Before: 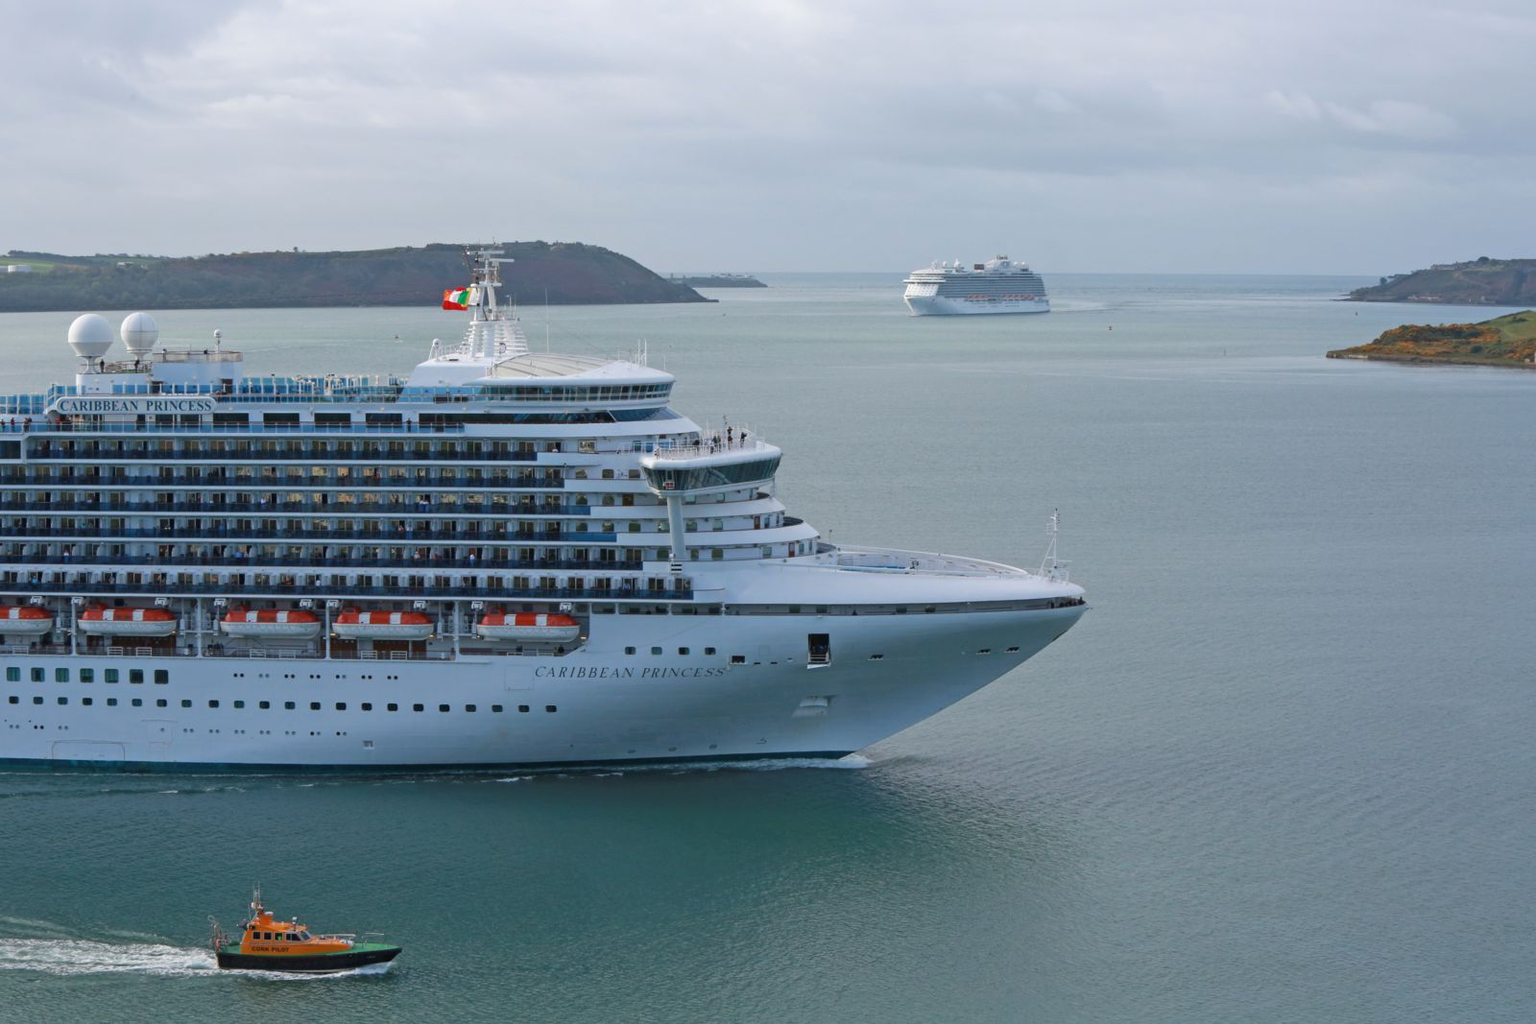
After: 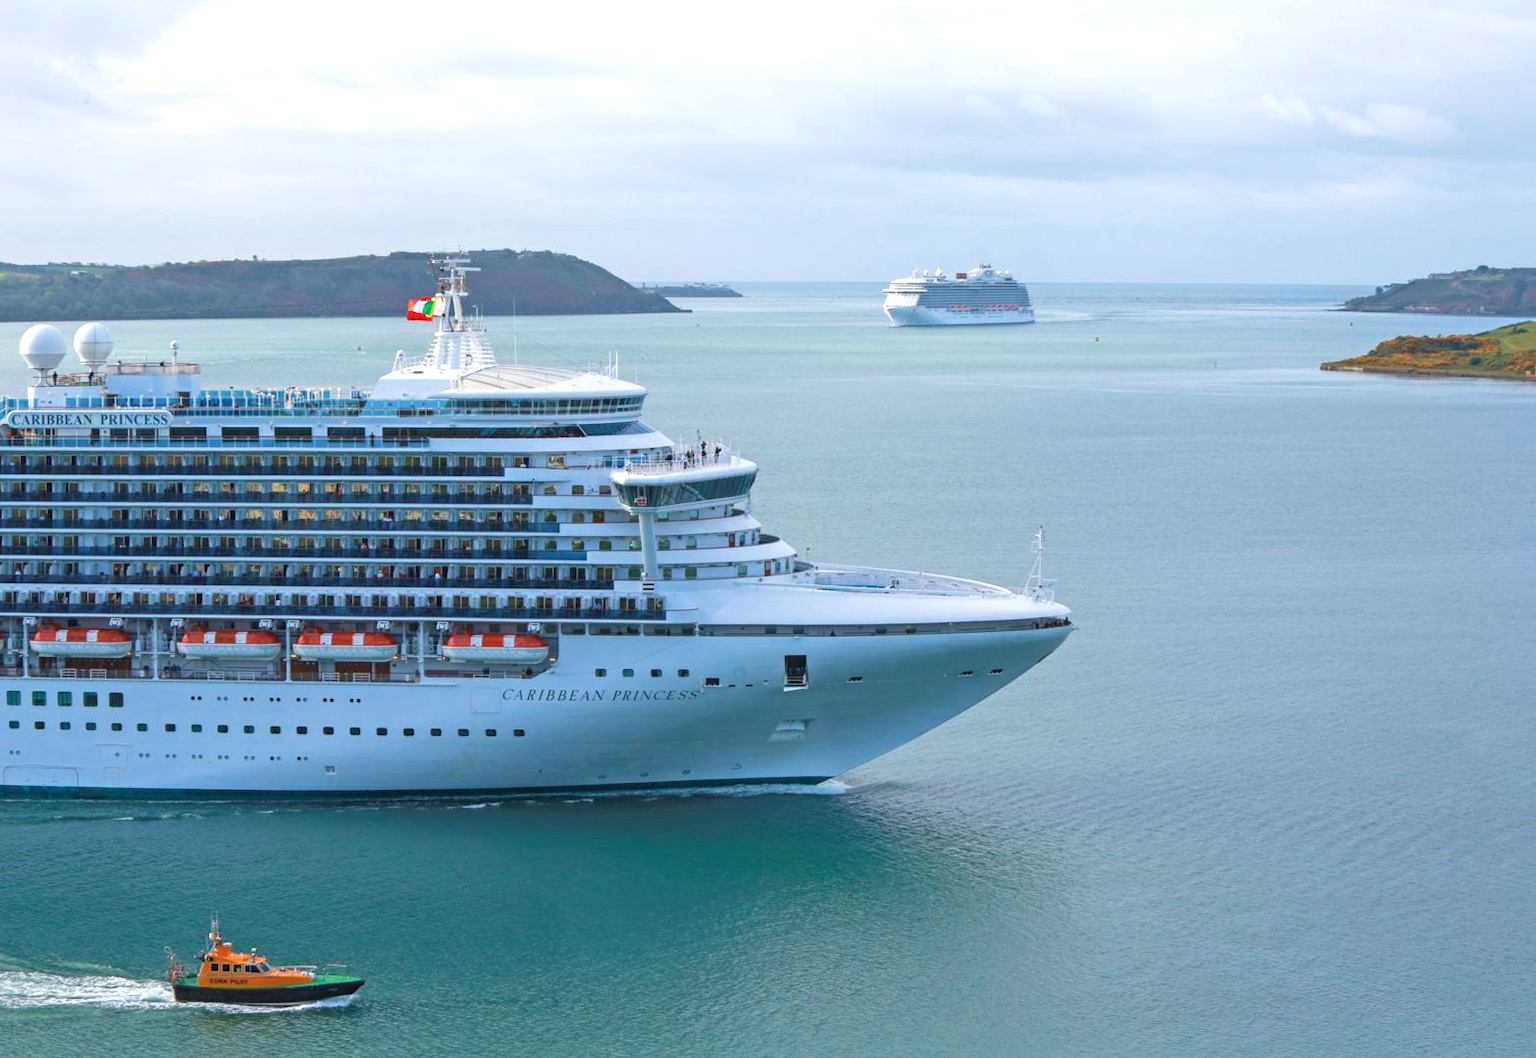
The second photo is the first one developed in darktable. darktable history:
crop and rotate: left 3.238%
local contrast: detail 110%
velvia: strength 45%
exposure: exposure 0.636 EV, compensate highlight preservation false
